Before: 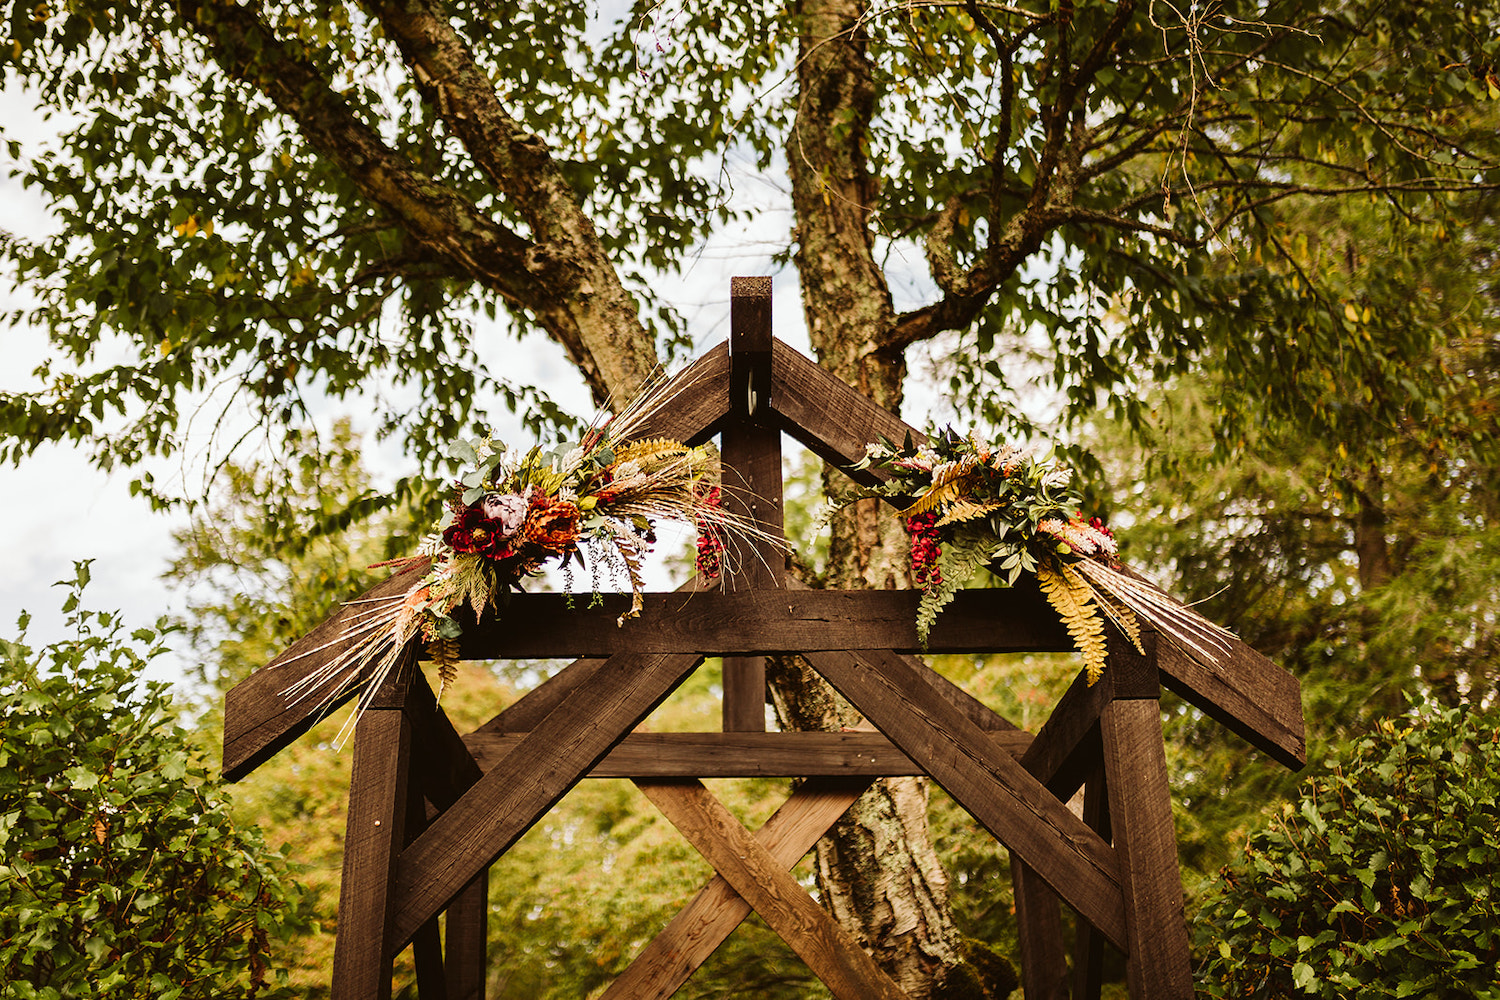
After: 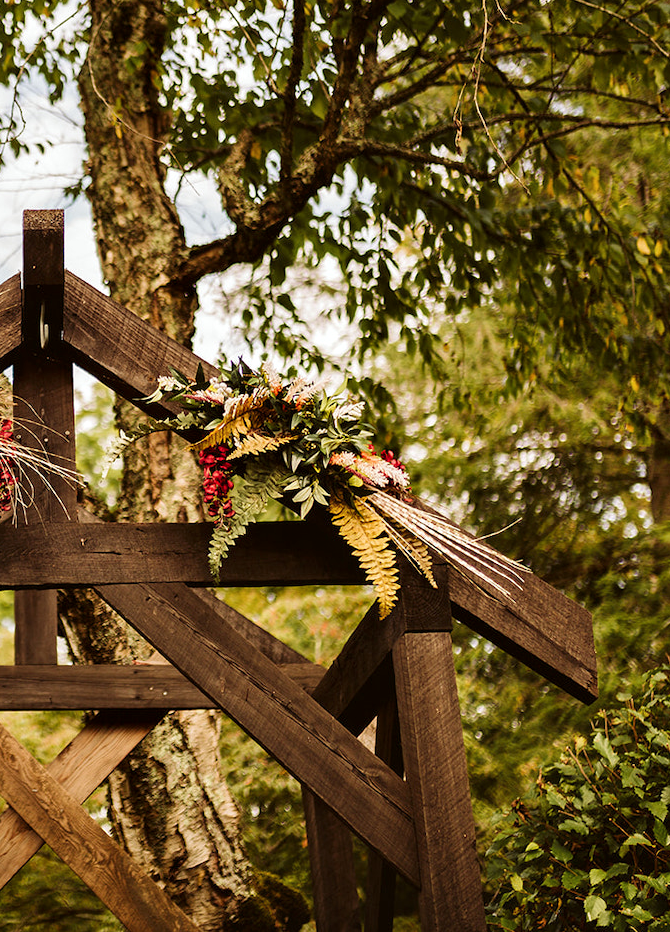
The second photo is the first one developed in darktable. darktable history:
contrast equalizer: y [[0.439, 0.44, 0.442, 0.457, 0.493, 0.498], [0.5 ×6], [0.5 ×6], [0 ×6], [0 ×6]], mix -0.306
crop: left 47.253%, top 6.737%, right 8.042%
